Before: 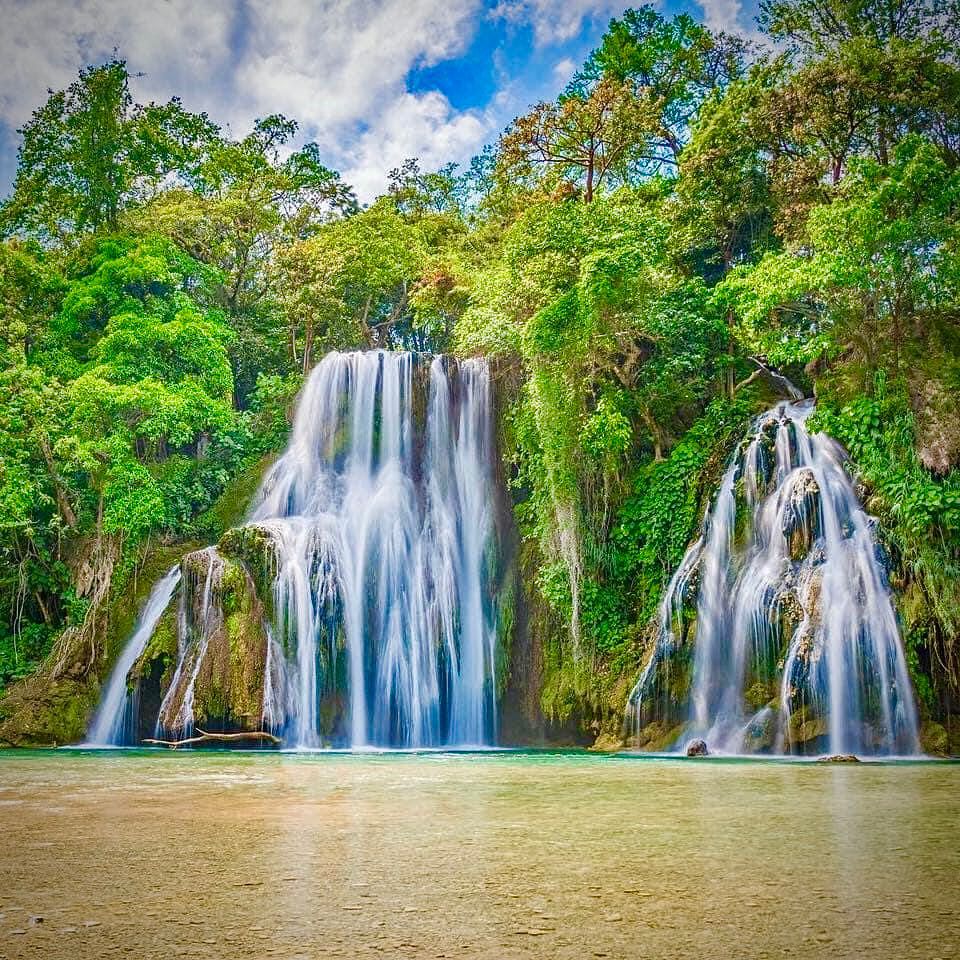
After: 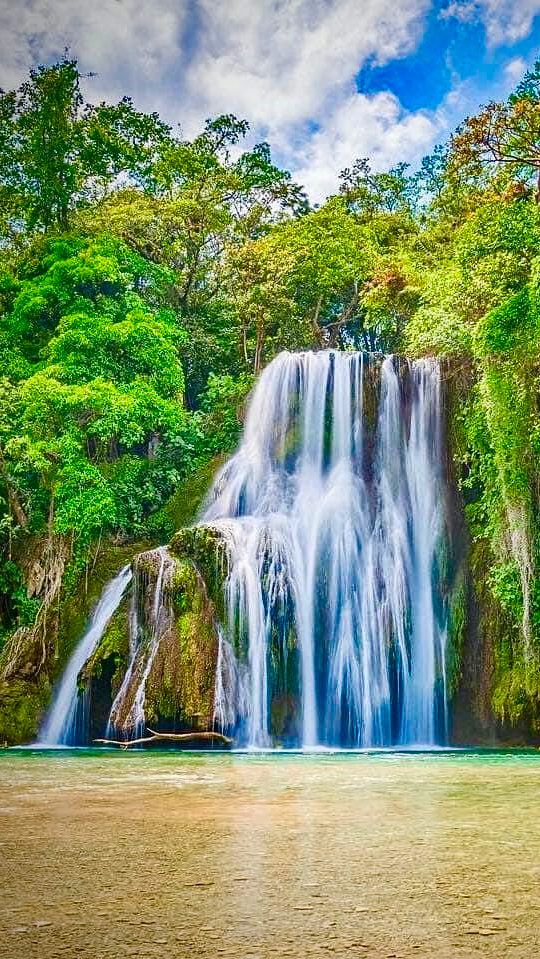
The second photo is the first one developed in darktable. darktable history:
crop: left 5.114%, right 38.589%
contrast brightness saturation: contrast 0.13, brightness -0.05, saturation 0.16
